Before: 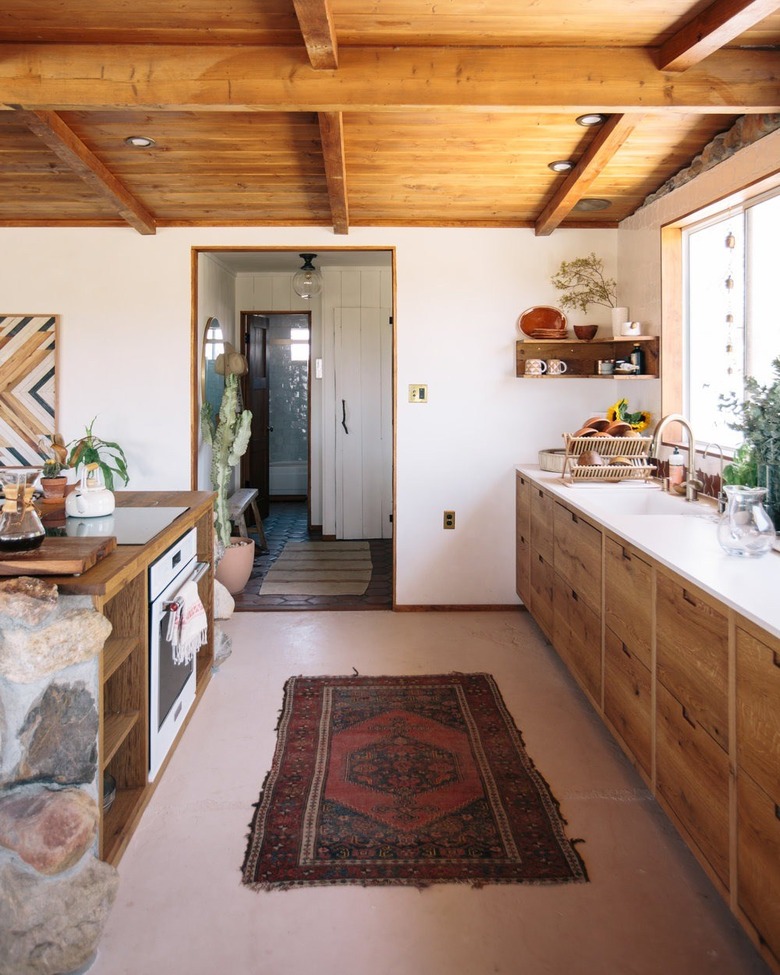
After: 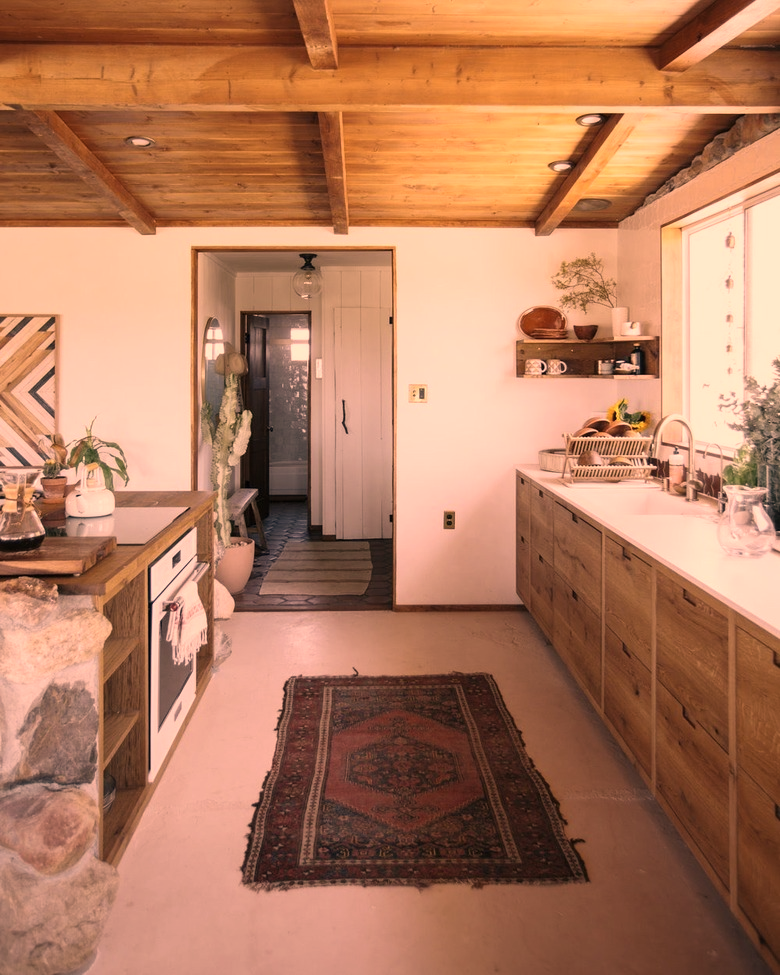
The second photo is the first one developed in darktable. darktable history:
color correction: highlights a* 39.52, highlights b* 39.53, saturation 0.69
